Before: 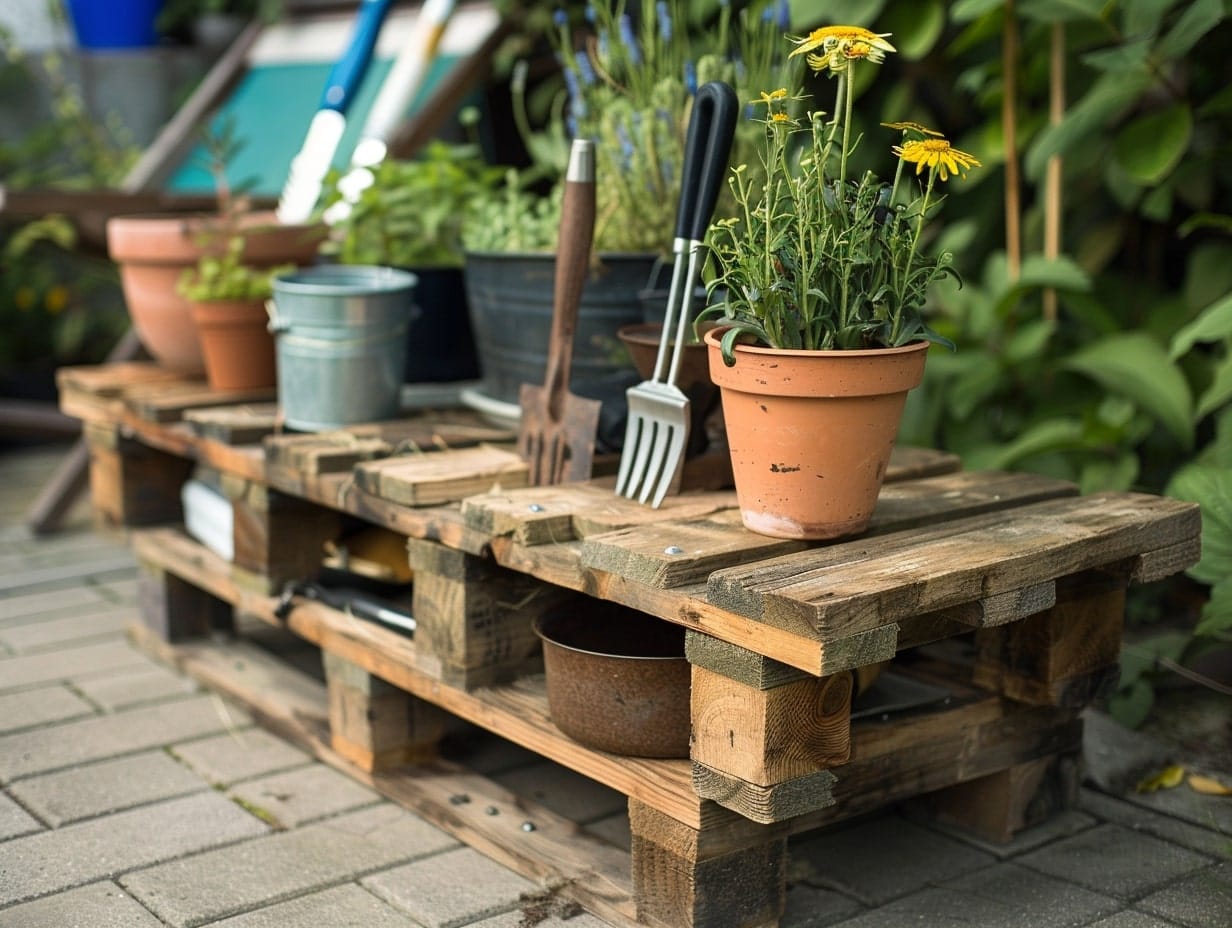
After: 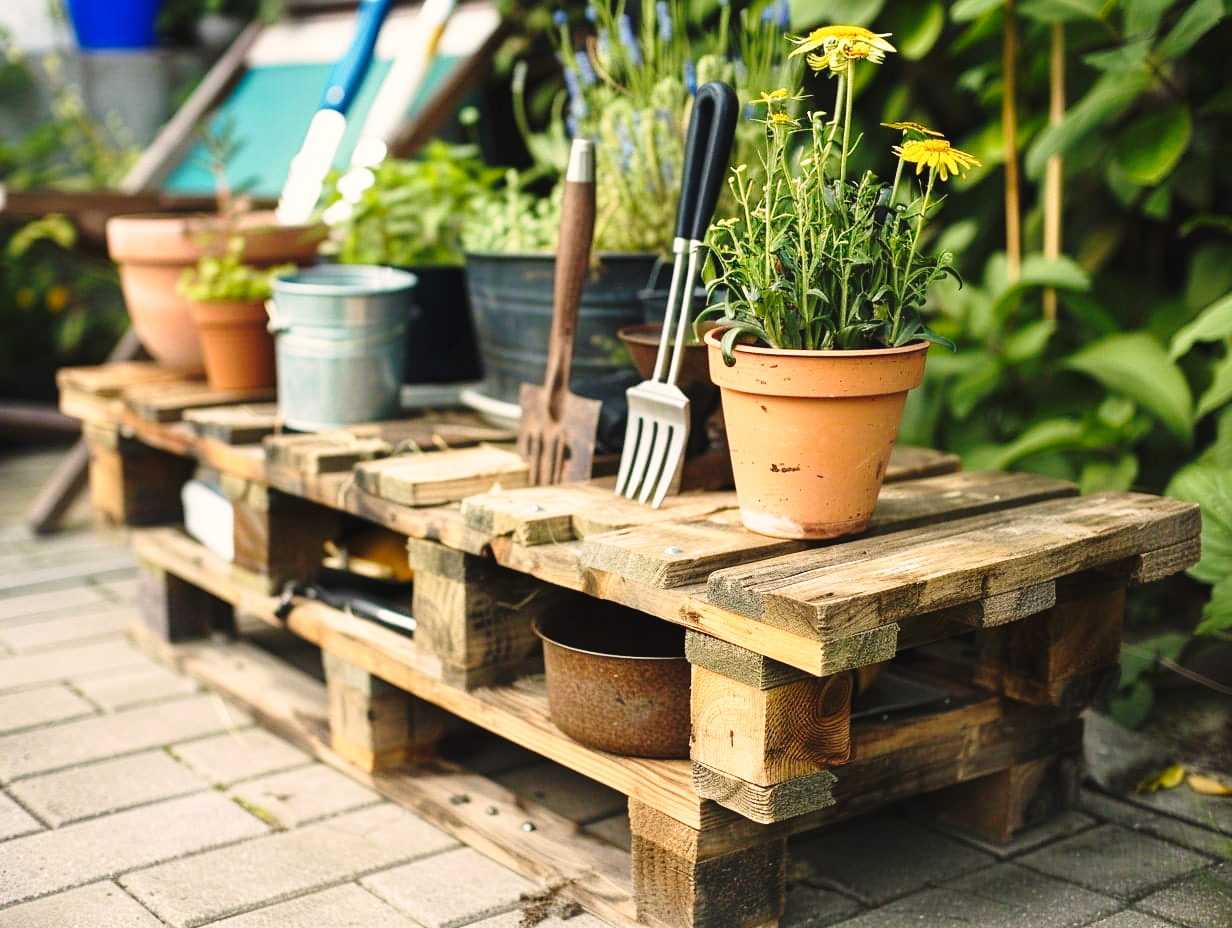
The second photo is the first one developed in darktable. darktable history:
exposure: black level correction -0.003, exposure 0.047 EV, compensate highlight preservation false
base curve: curves: ch0 [(0, 0) (0.036, 0.037) (0.121, 0.228) (0.46, 0.76) (0.859, 0.983) (1, 1)], preserve colors none
color correction: highlights a* 3.77, highlights b* 5.09
